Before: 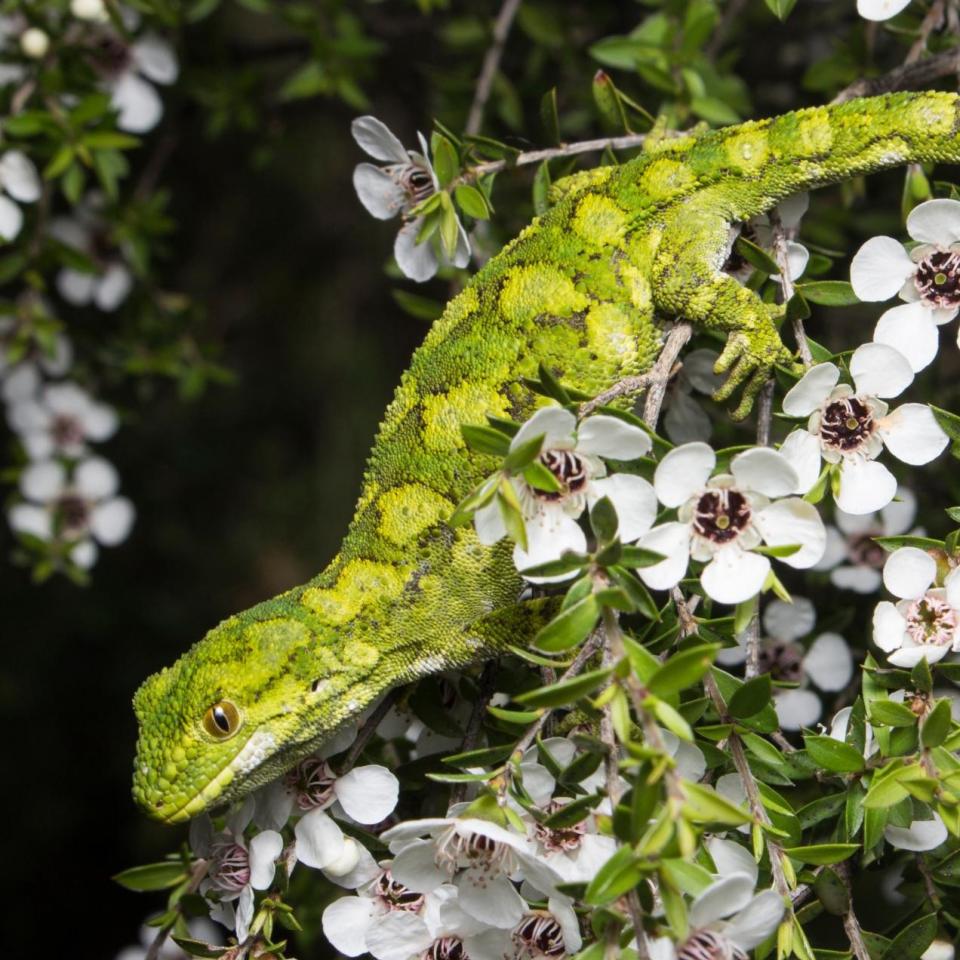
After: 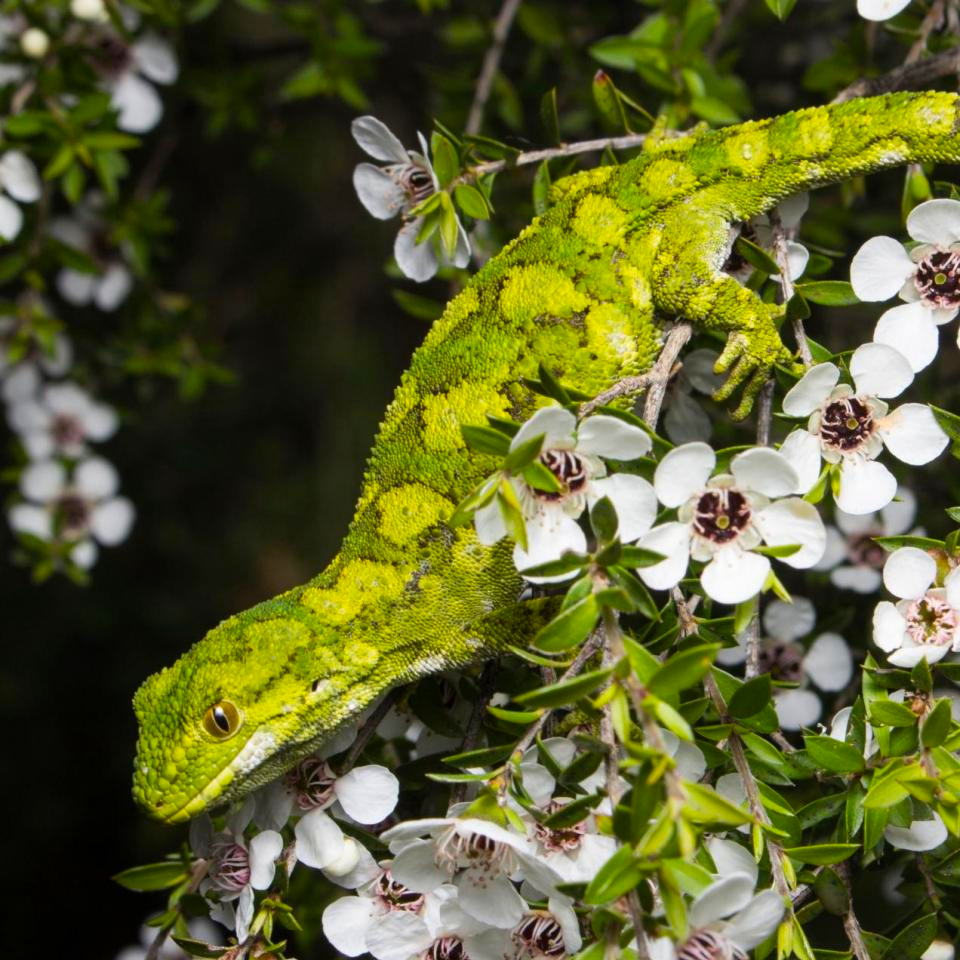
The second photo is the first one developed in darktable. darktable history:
color balance rgb: shadows lift › luminance -9.216%, linear chroma grading › global chroma 8.82%, perceptual saturation grading › global saturation 17.733%
